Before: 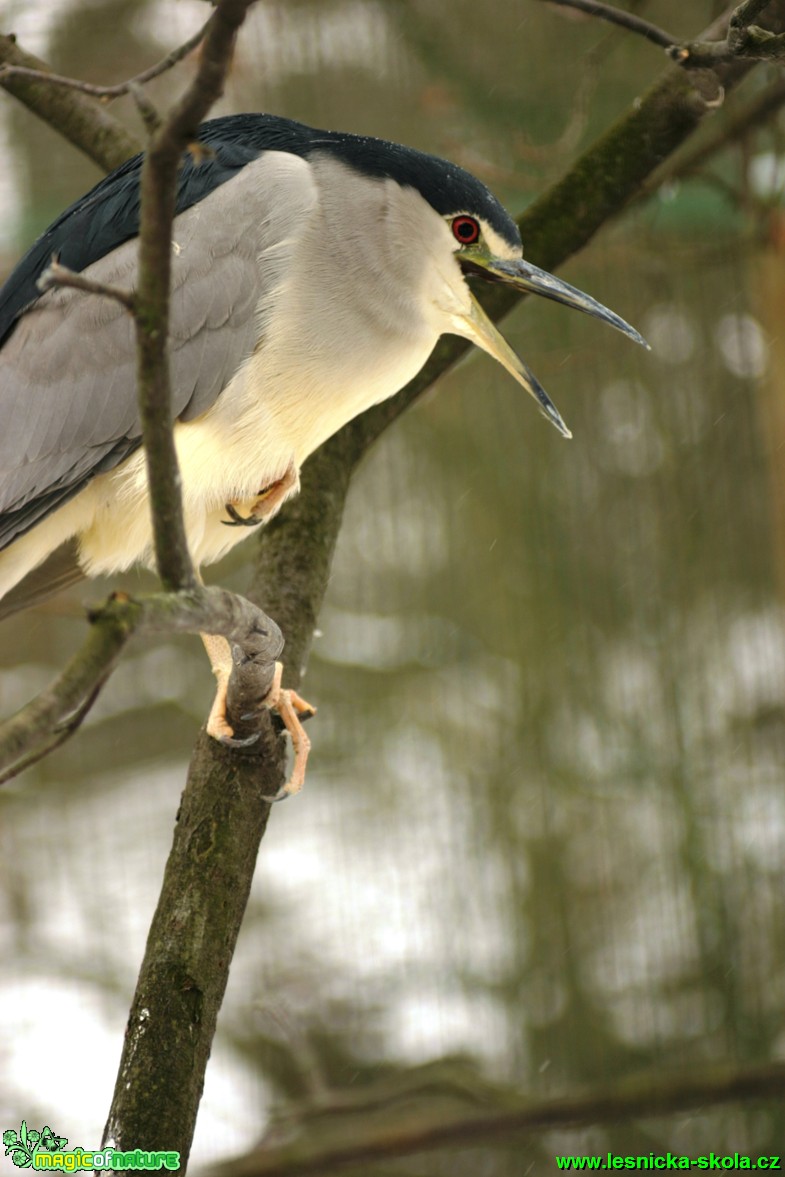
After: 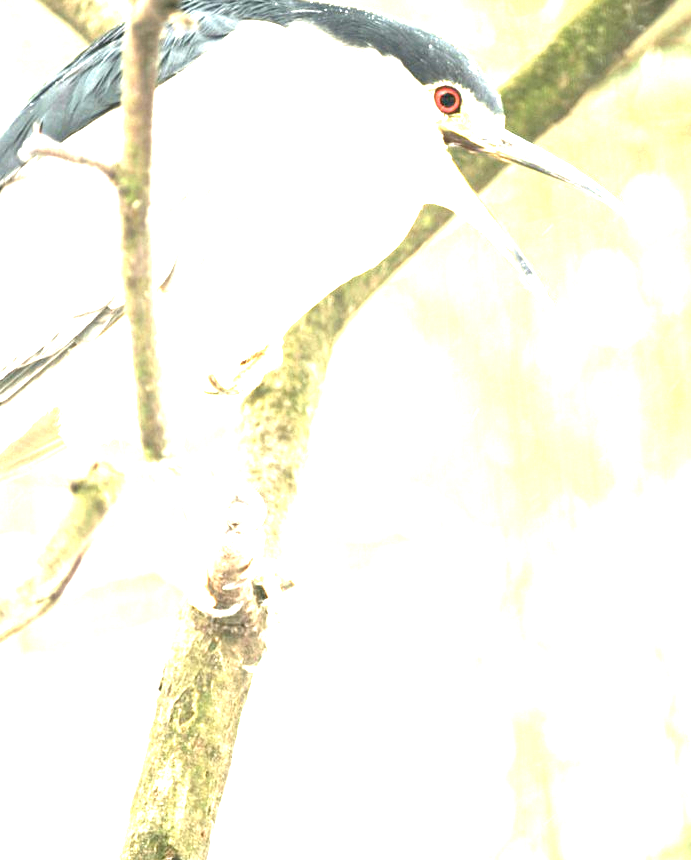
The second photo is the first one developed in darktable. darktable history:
color correction: highlights b* -0.042, saturation 0.772
crop and rotate: left 2.314%, top 11.128%, right 9.547%, bottom 15.74%
exposure: black level correction 0, exposure 3.987 EV, compensate exposure bias true, compensate highlight preservation false
